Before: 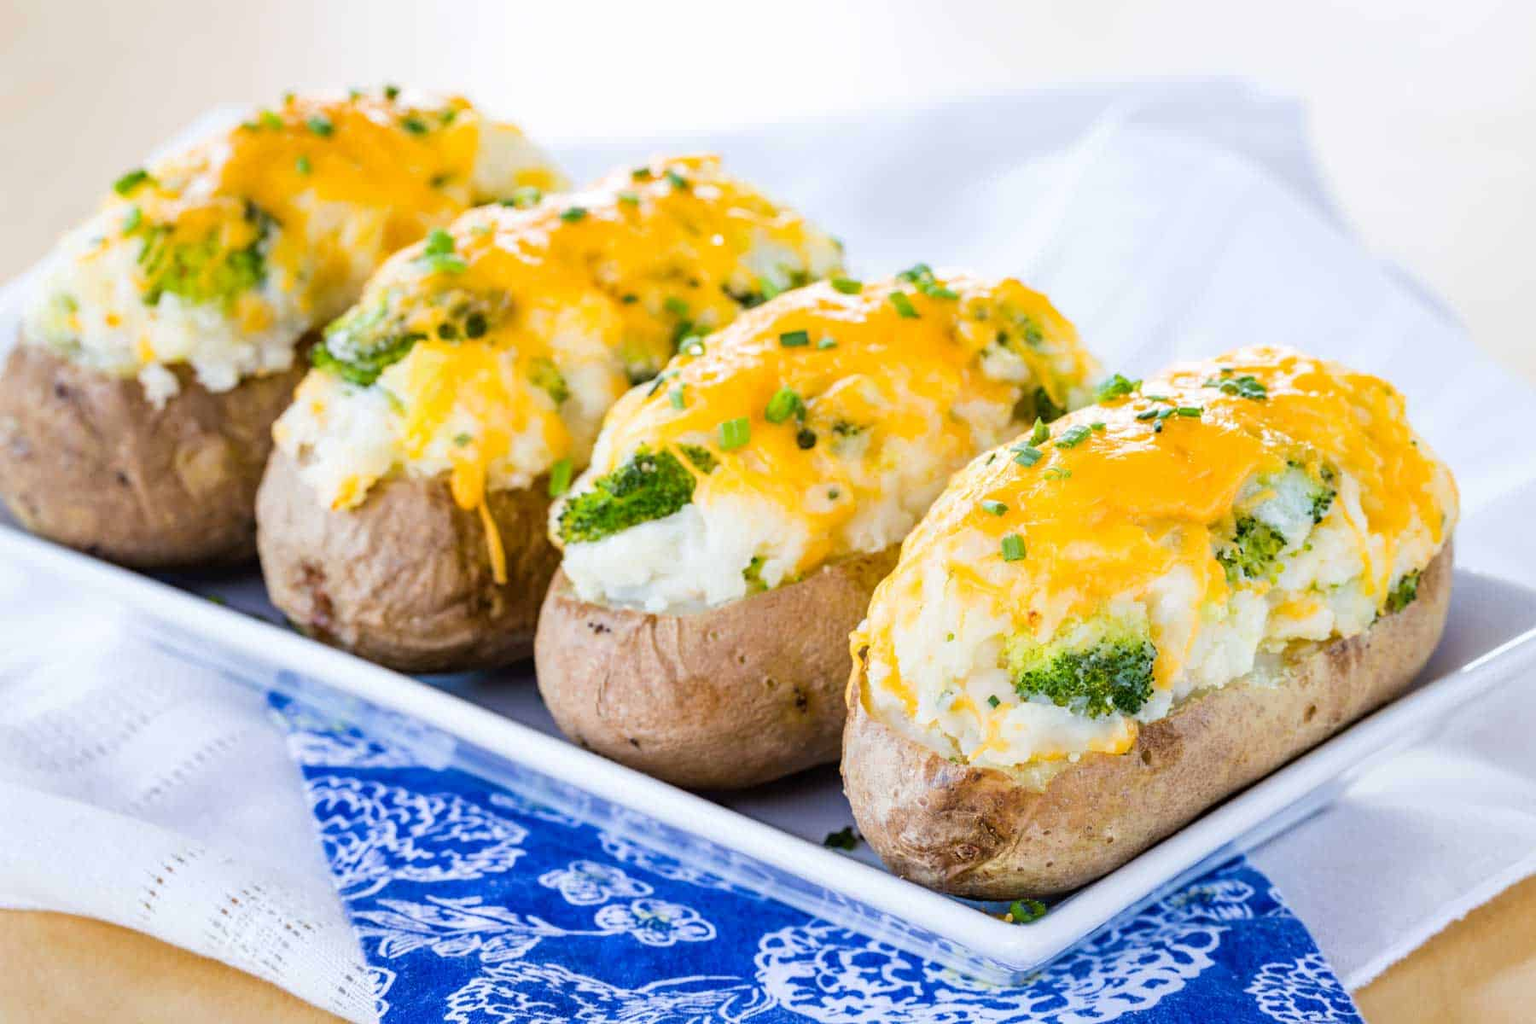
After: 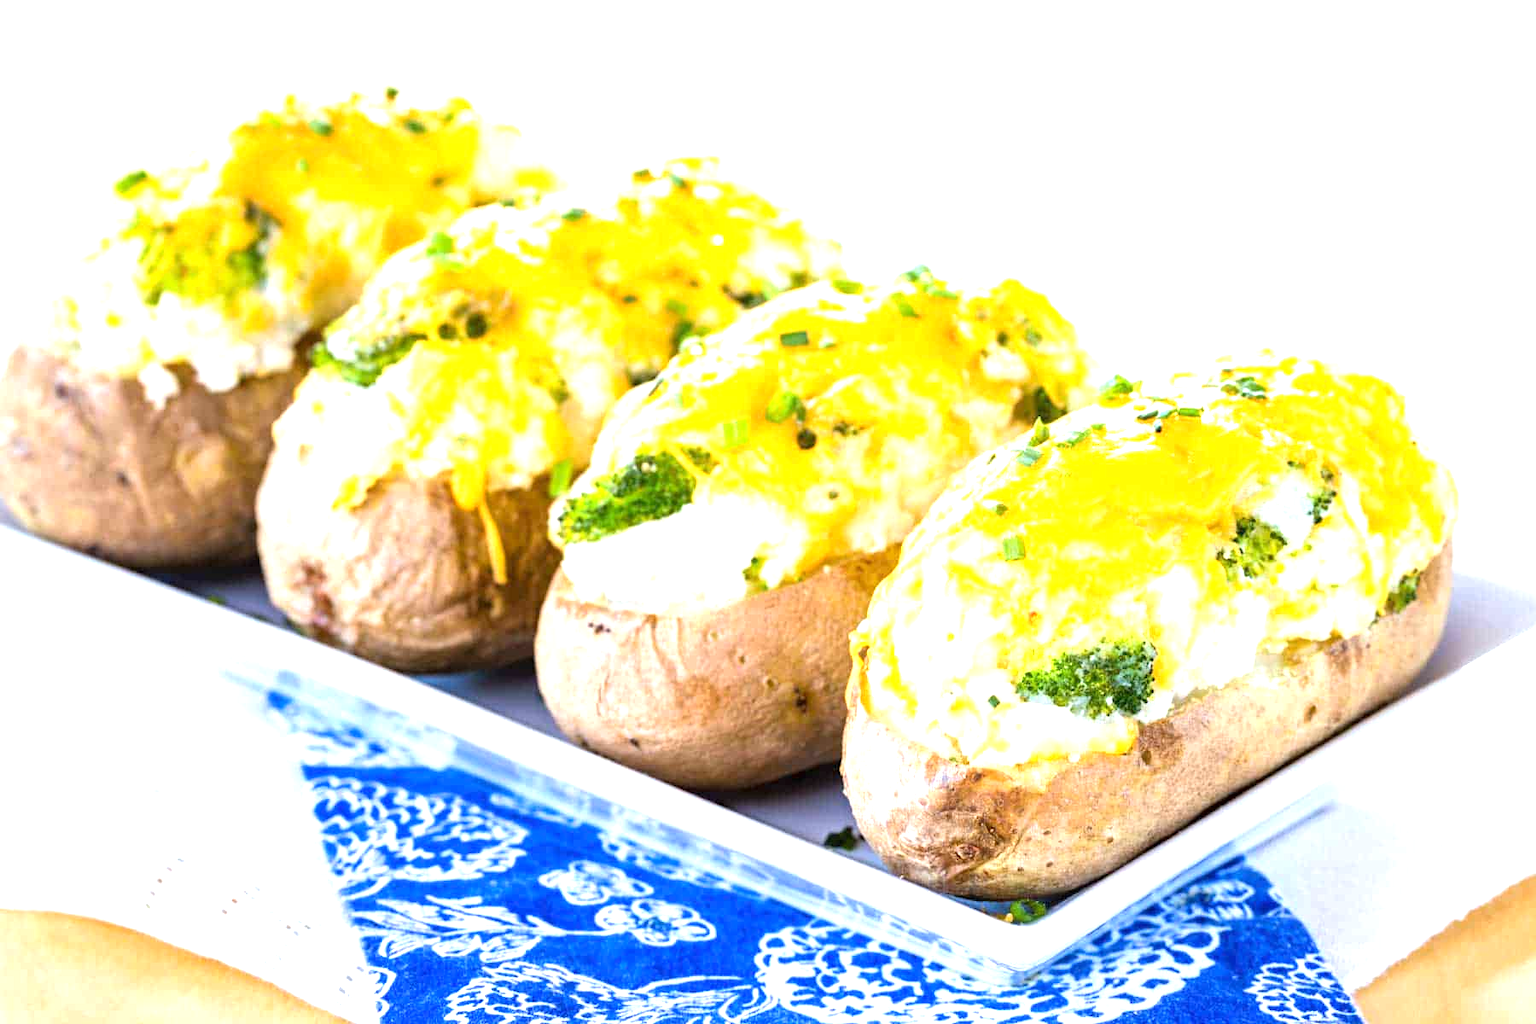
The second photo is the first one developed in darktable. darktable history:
exposure: exposure 1.063 EV, compensate highlight preservation false
